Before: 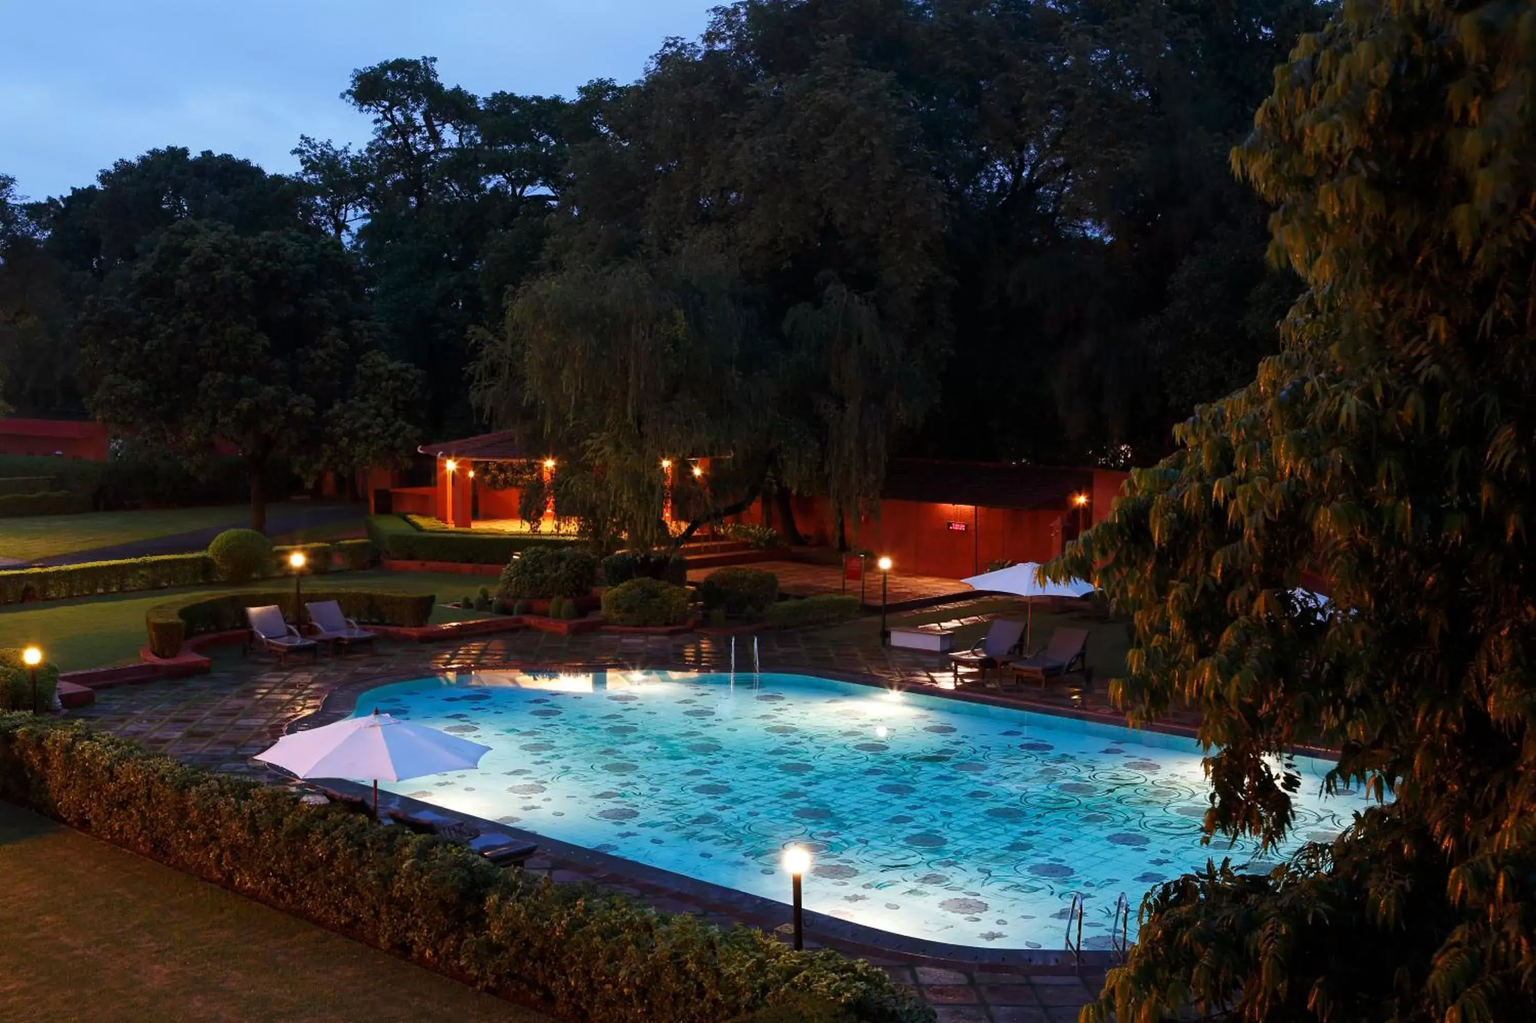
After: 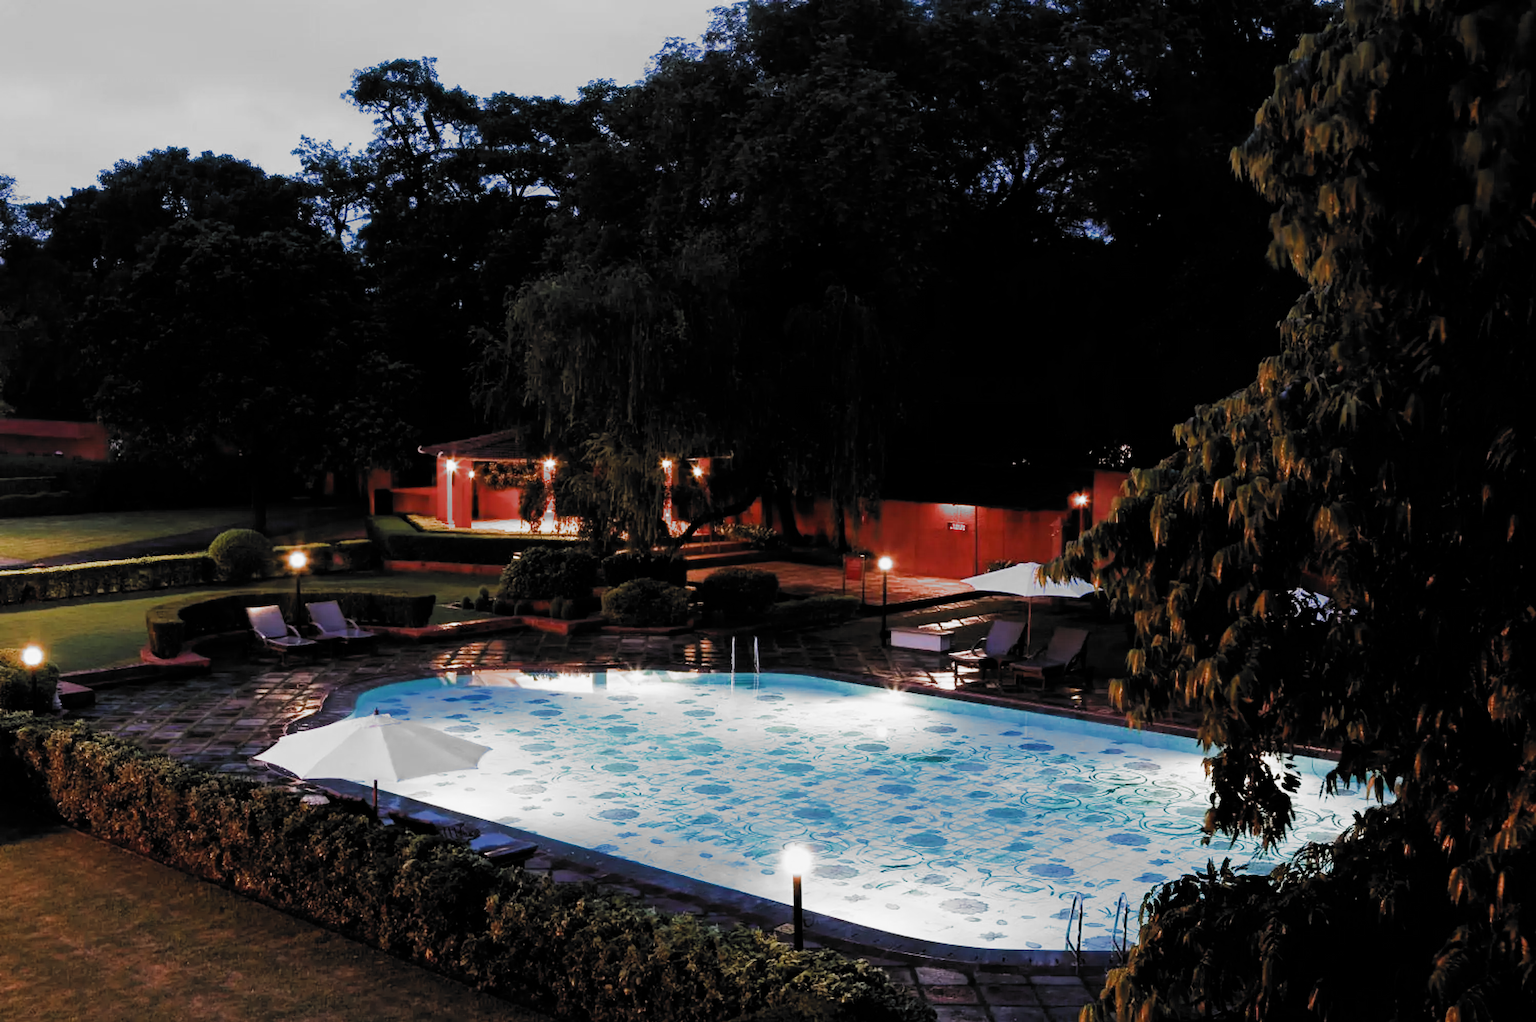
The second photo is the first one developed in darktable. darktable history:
filmic rgb: black relative exposure -5.14 EV, white relative exposure 3.97 EV, hardness 2.88, contrast 1.192, highlights saturation mix -29.6%, add noise in highlights 0, color science v3 (2019), use custom middle-gray values true, contrast in highlights soft
exposure: exposure 0.825 EV, compensate highlight preservation false
